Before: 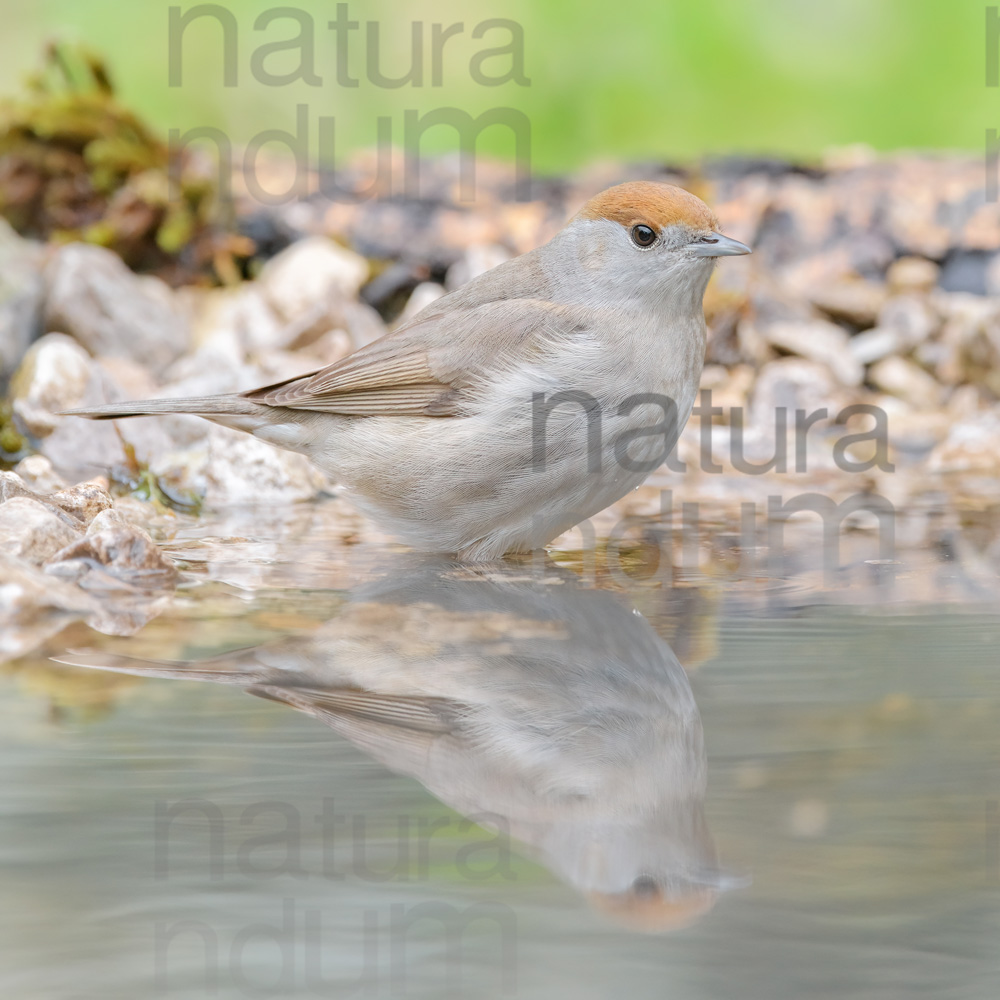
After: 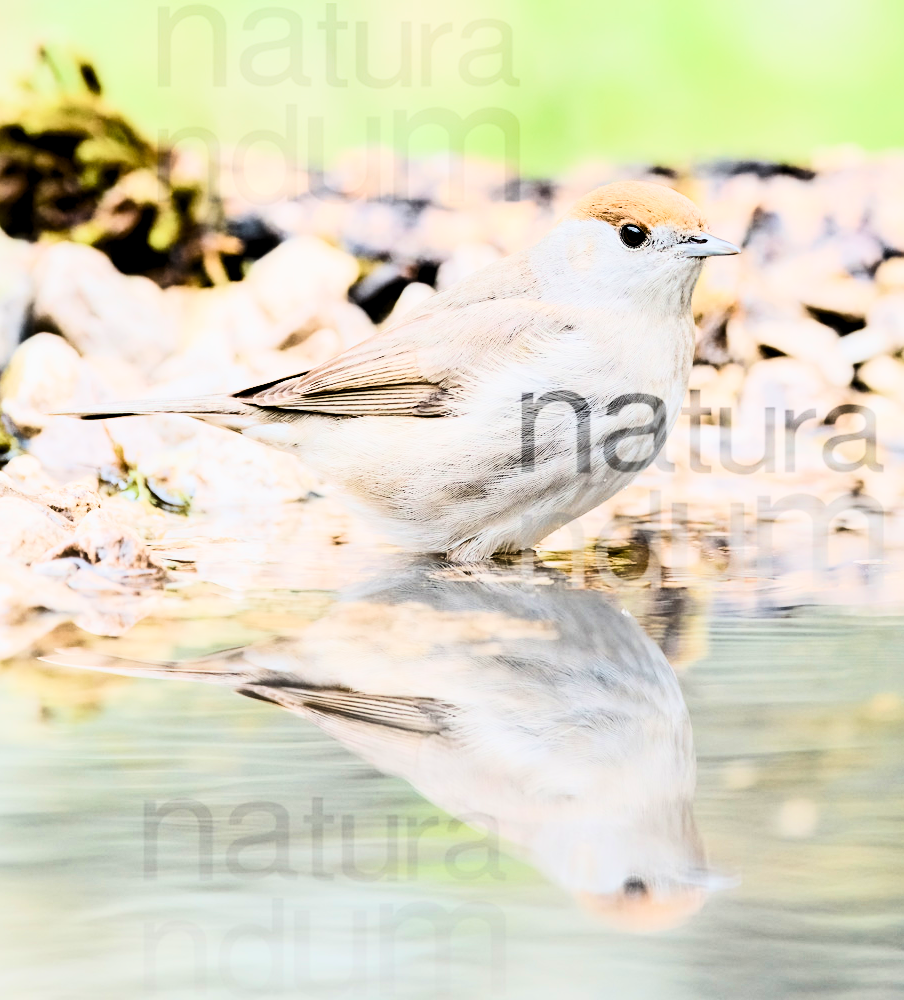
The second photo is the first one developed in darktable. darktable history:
contrast brightness saturation: contrast 0.932, brightness 0.205
shadows and highlights: shadows 37.58, highlights -26.96, soften with gaussian
crop and rotate: left 1.114%, right 8.441%
levels: levels [0.116, 0.574, 1]
color balance rgb: linear chroma grading › global chroma 8.852%, perceptual saturation grading › global saturation -0.024%, perceptual saturation grading › highlights -17.756%, perceptual saturation grading › mid-tones 33.502%, perceptual saturation grading › shadows 50.304%, global vibrance 20%
filmic rgb: black relative exposure -7.65 EV, white relative exposure 4.56 EV, threshold 3.05 EV, hardness 3.61, add noise in highlights 0.002, color science v3 (2019), use custom middle-gray values true, contrast in highlights soft, enable highlight reconstruction true
velvia: on, module defaults
